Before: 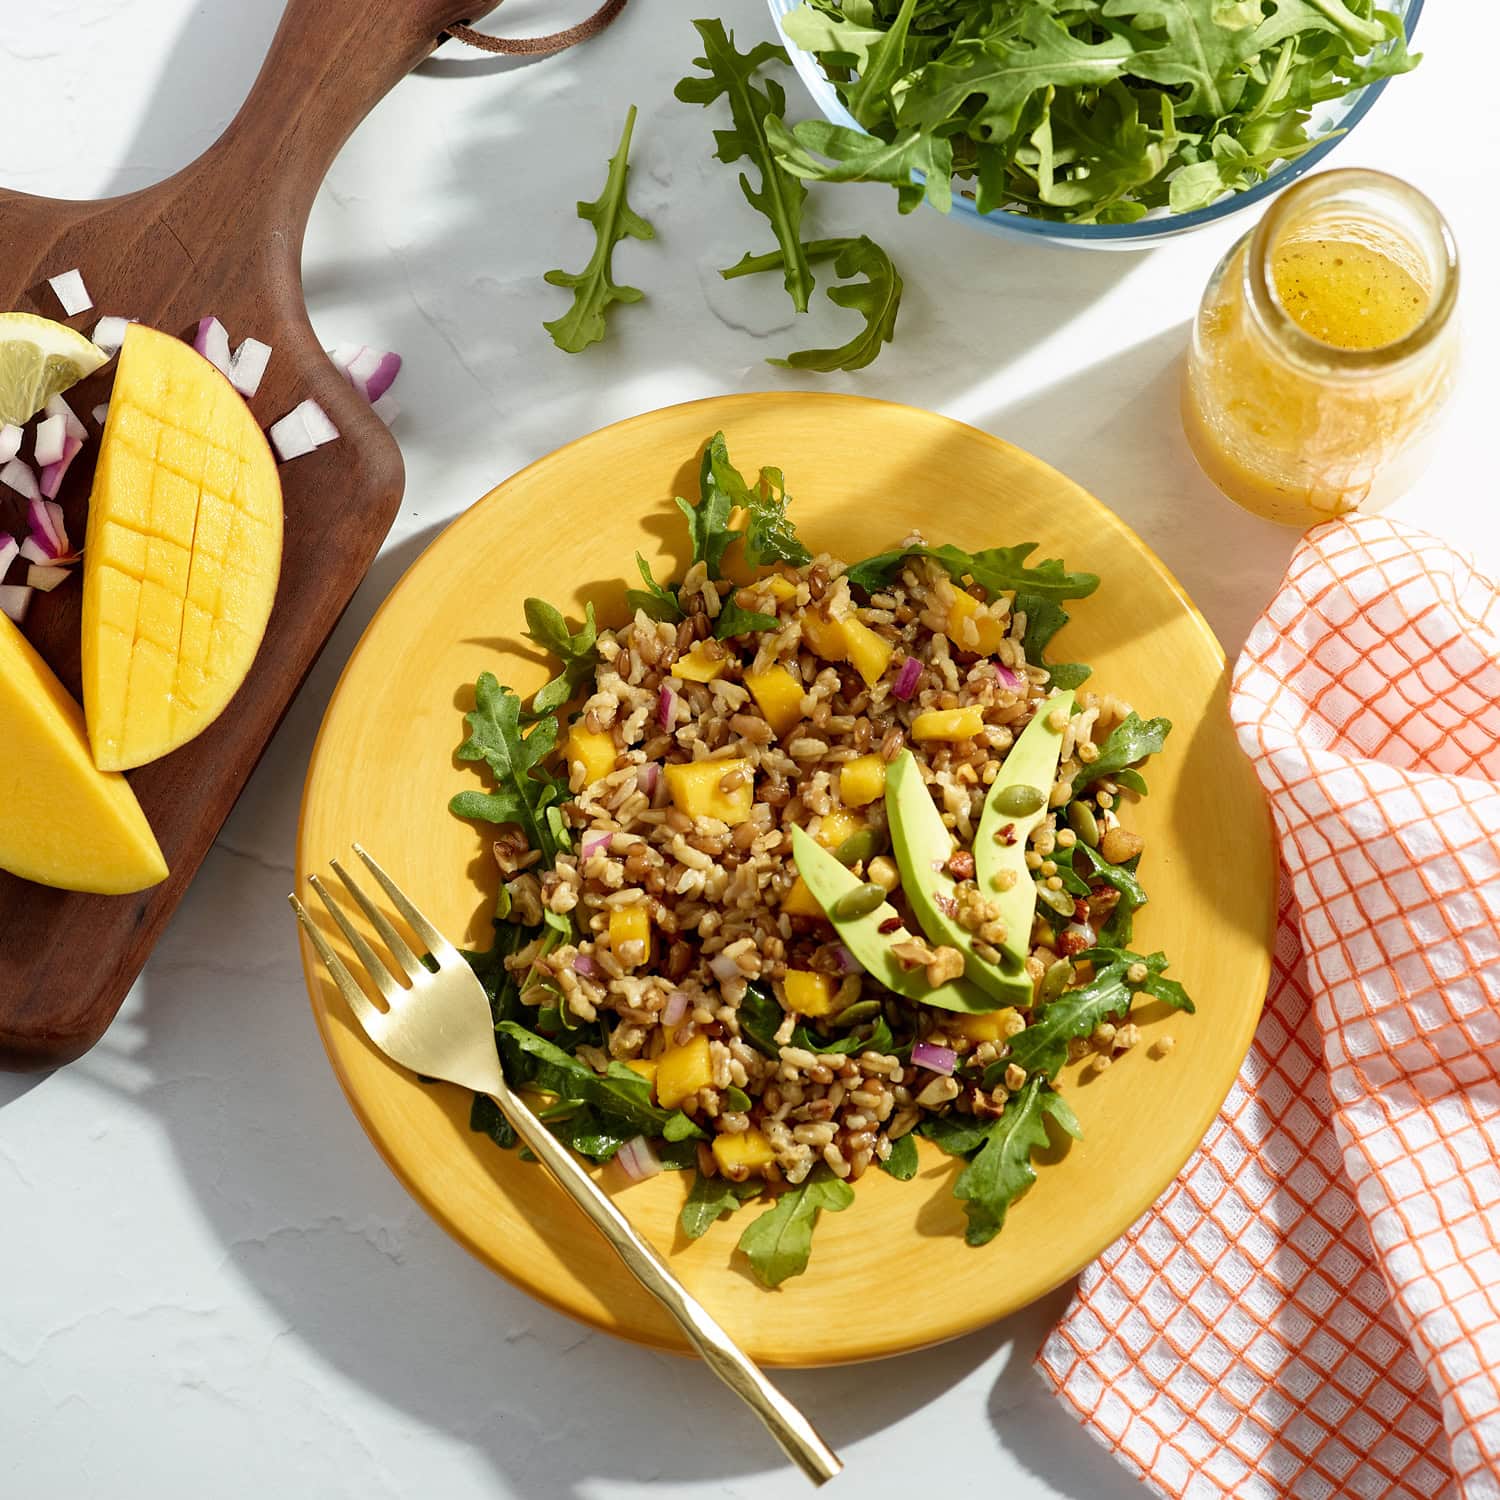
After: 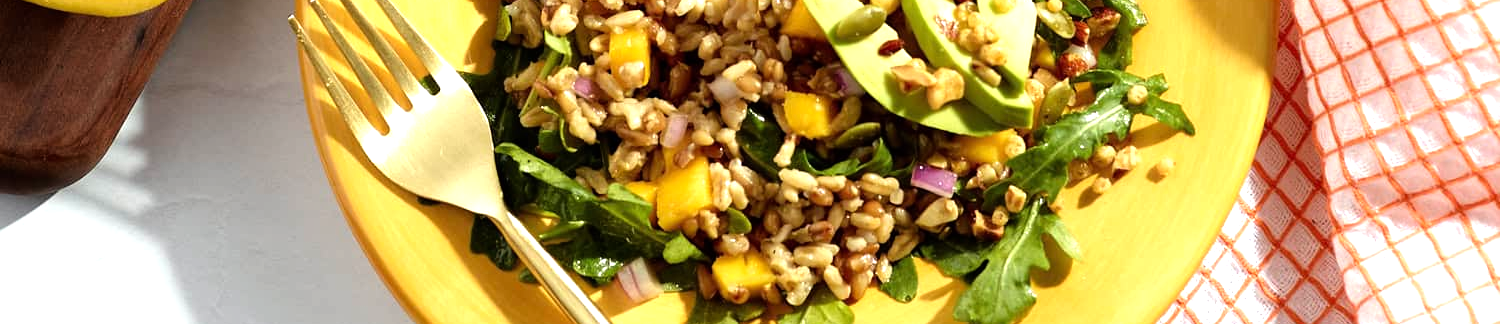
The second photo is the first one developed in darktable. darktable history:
tone equalizer: -8 EV -0.749 EV, -7 EV -0.668 EV, -6 EV -0.568 EV, -5 EV -0.417 EV, -3 EV 0.366 EV, -2 EV 0.6 EV, -1 EV 0.689 EV, +0 EV 0.724 EV
crop and rotate: top 58.604%, bottom 19.786%
